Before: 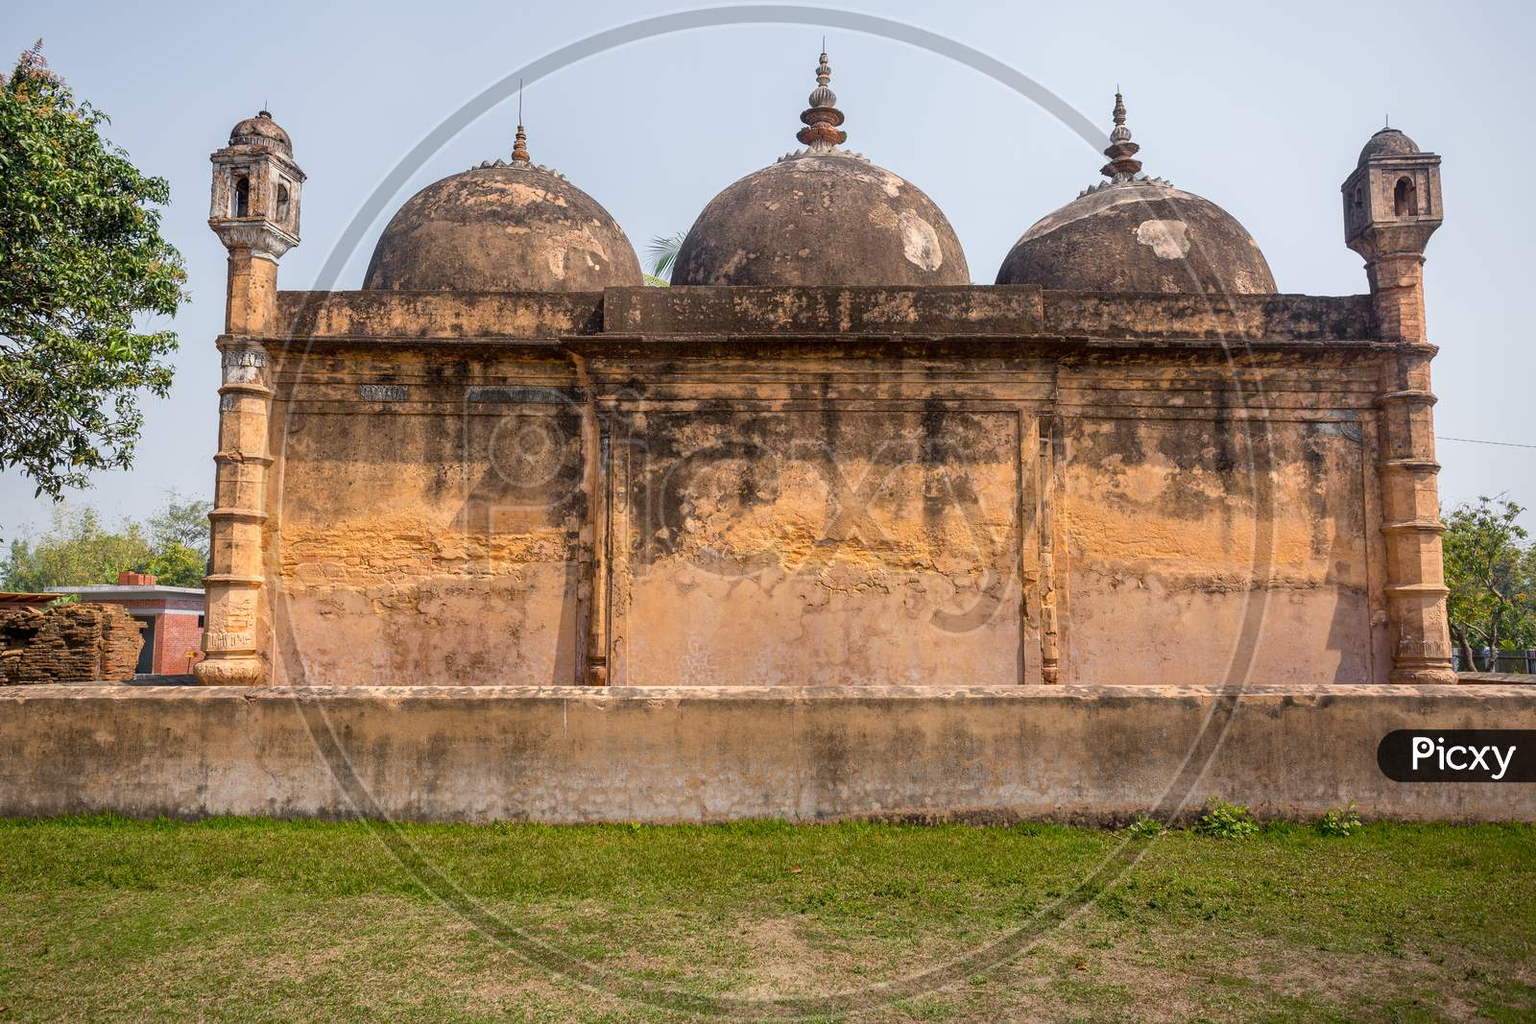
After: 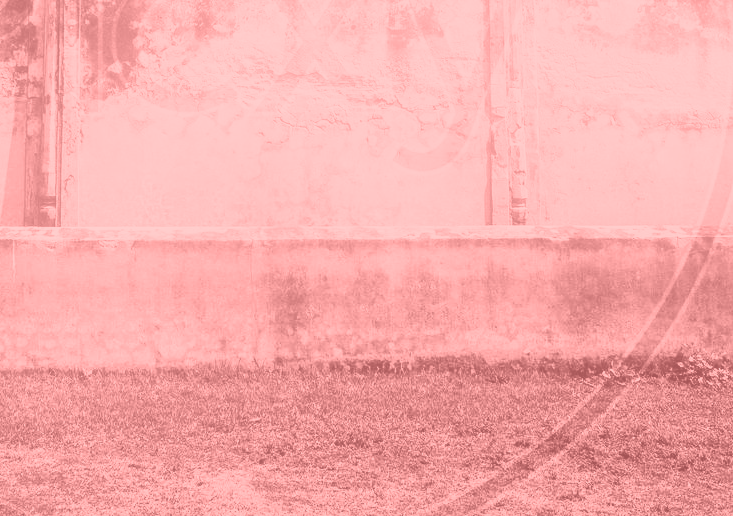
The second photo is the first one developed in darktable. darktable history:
colorize: saturation 51%, source mix 50.67%, lightness 50.67%
contrast brightness saturation: contrast 0.28
shadows and highlights: shadows 25, highlights -25
tone curve: curves: ch0 [(0, 0) (0.004, 0.001) (0.133, 0.112) (0.325, 0.362) (0.832, 0.893) (1, 1)], color space Lab, linked channels, preserve colors none
bloom: on, module defaults
crop: left 35.976%, top 45.819%, right 18.162%, bottom 5.807%
